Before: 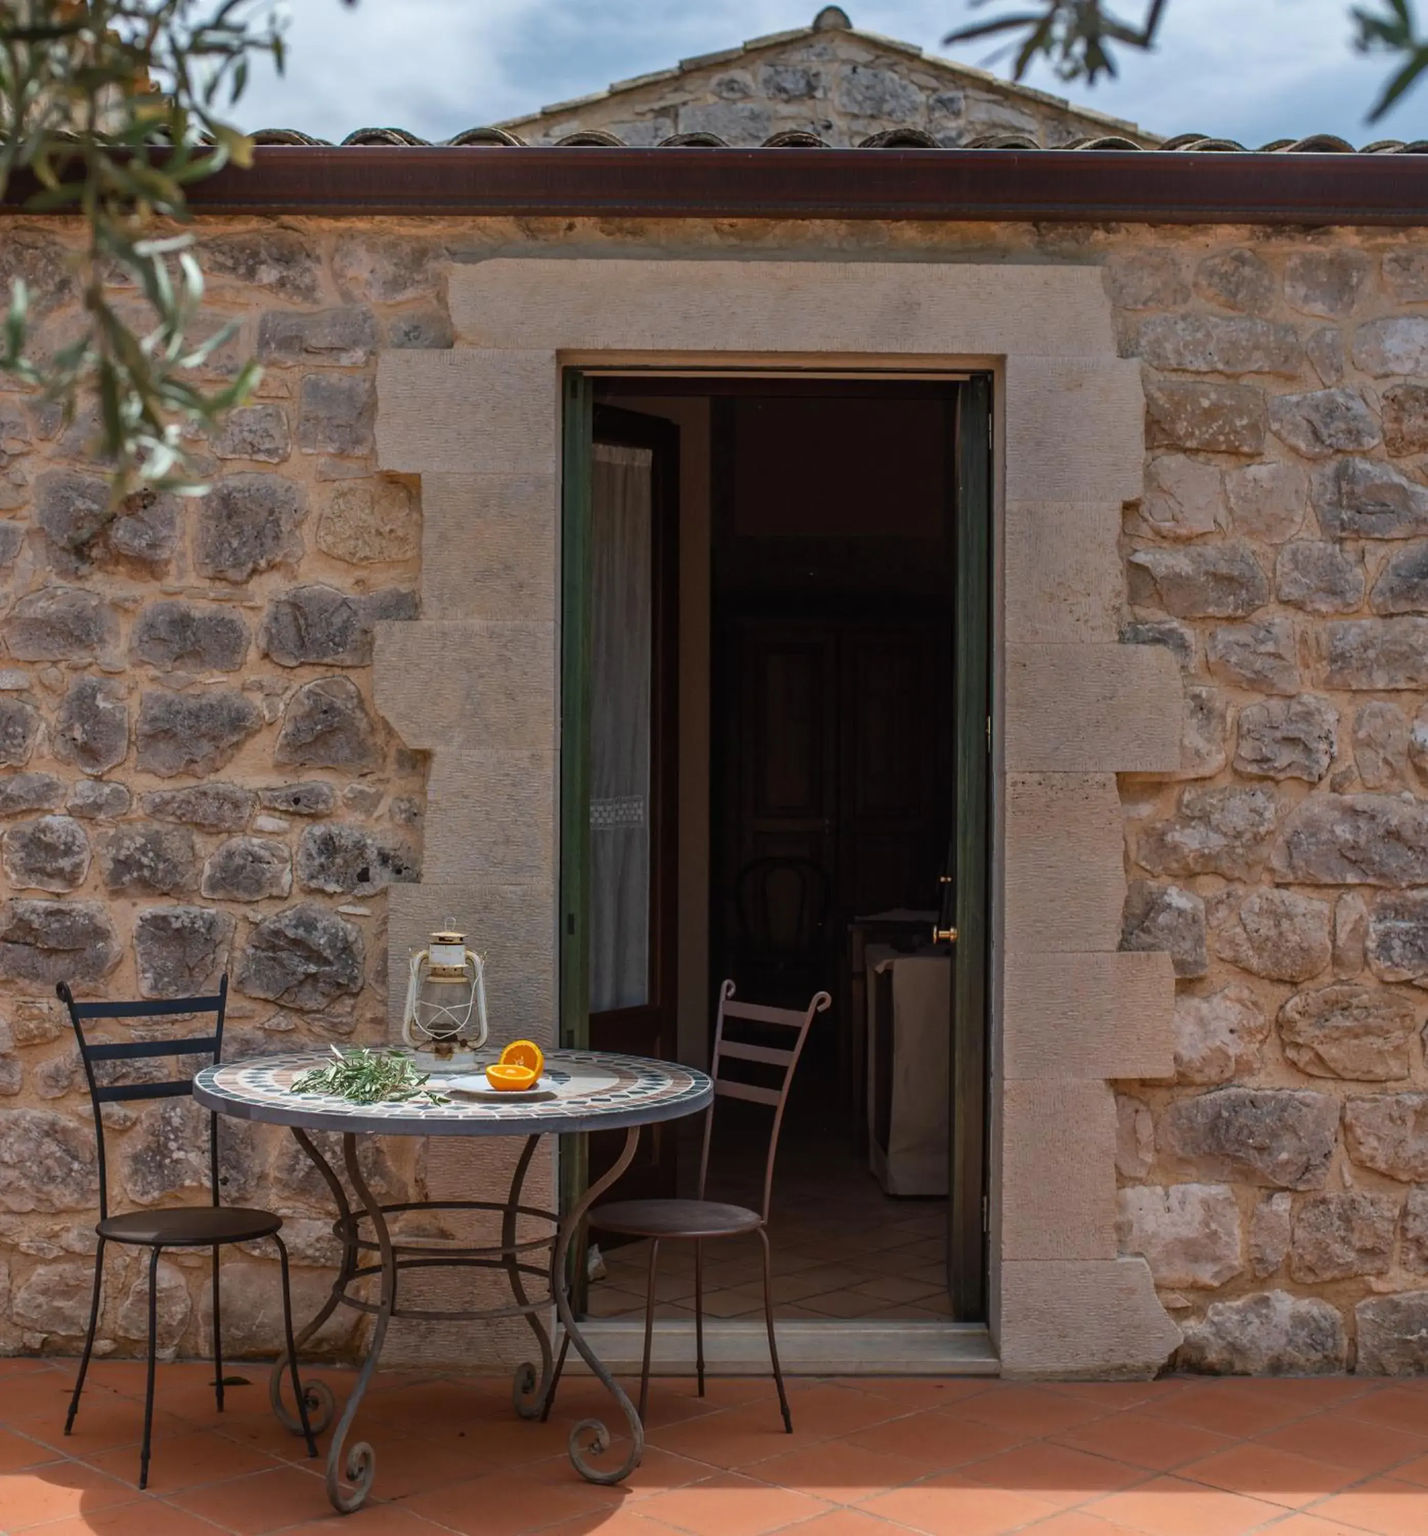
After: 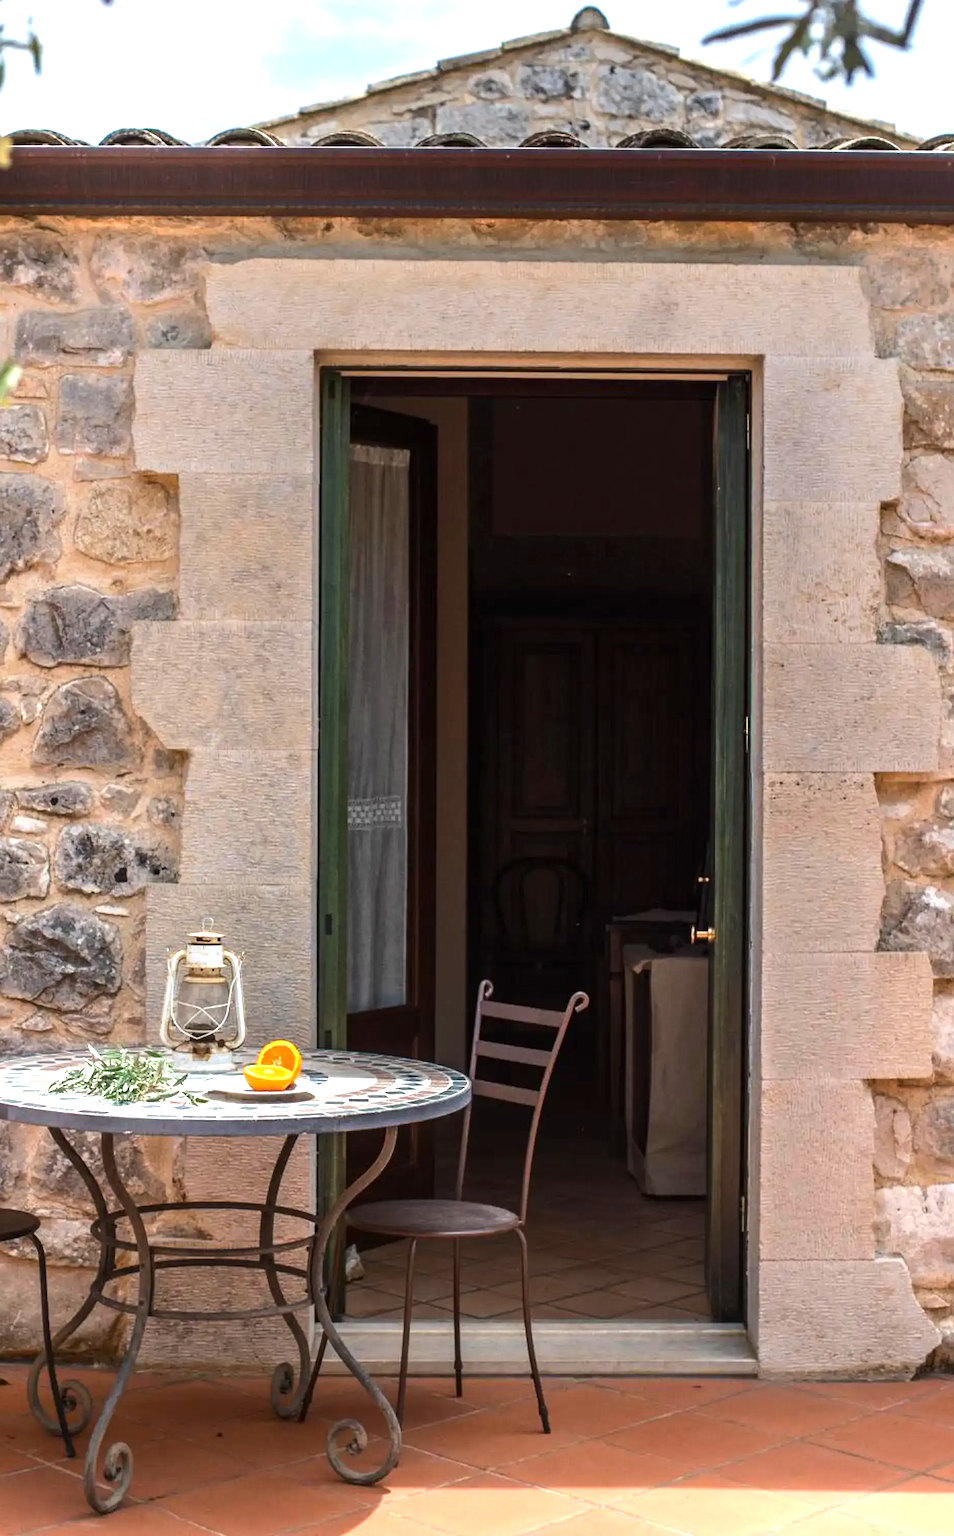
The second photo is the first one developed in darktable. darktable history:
tone equalizer: -8 EV -0.41 EV, -7 EV -0.413 EV, -6 EV -0.327 EV, -5 EV -0.242 EV, -3 EV 0.235 EV, -2 EV 0.307 EV, -1 EV 0.382 EV, +0 EV 0.416 EV, edges refinement/feathering 500, mask exposure compensation -1.57 EV, preserve details no
exposure: black level correction 0.001, exposure 1.054 EV, compensate highlight preservation false
crop: left 17.015%, right 16.11%
